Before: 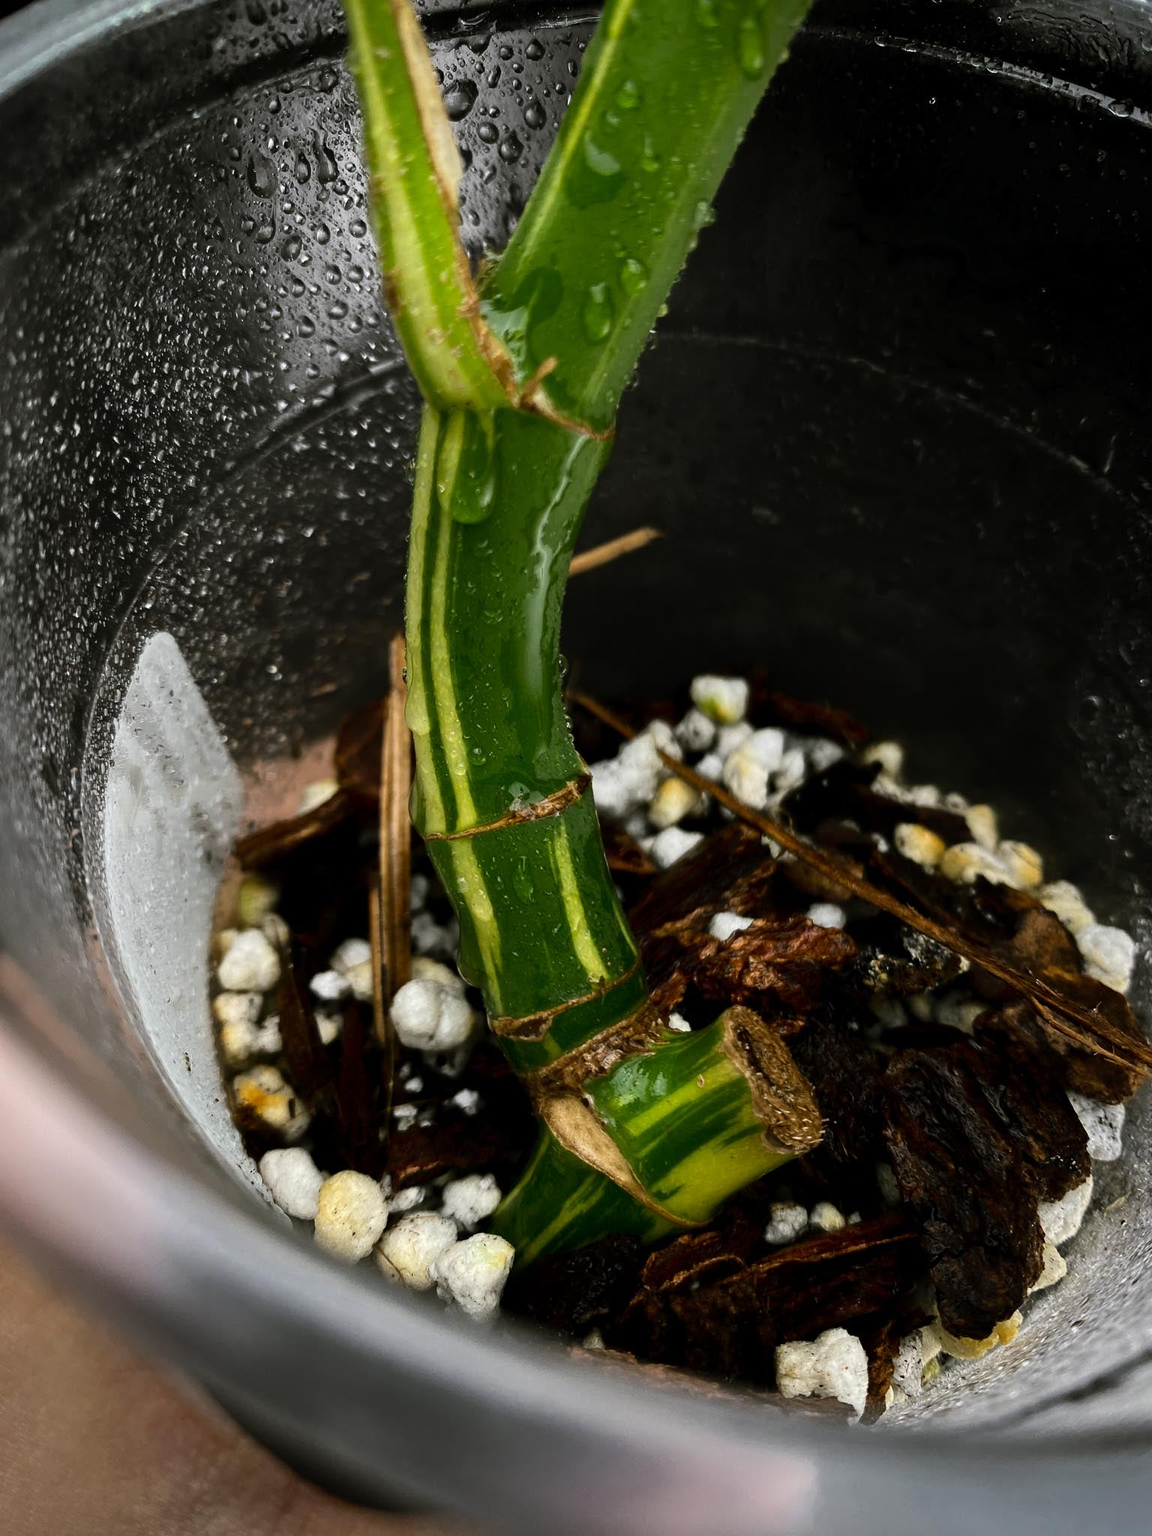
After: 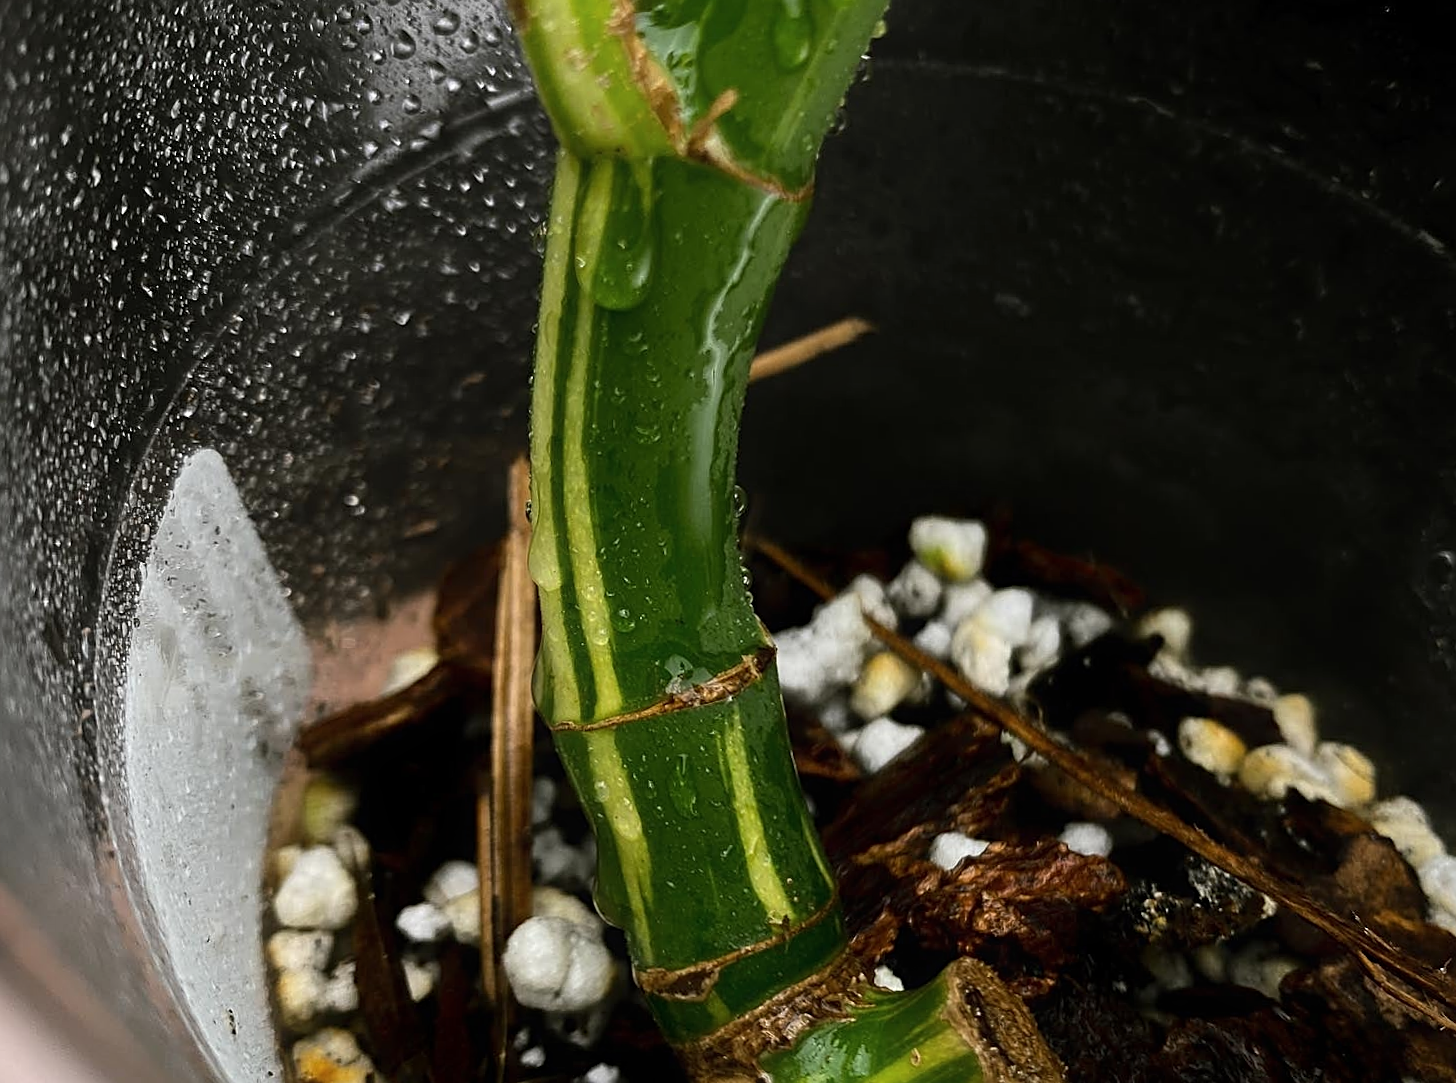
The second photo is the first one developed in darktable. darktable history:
crop: left 1.744%, top 19.225%, right 5.069%, bottom 28.357%
rotate and perspective: rotation 0.8°, automatic cropping off
contrast equalizer: y [[0.5, 0.5, 0.468, 0.5, 0.5, 0.5], [0.5 ×6], [0.5 ×6], [0 ×6], [0 ×6]]
sharpen: on, module defaults
contrast brightness saturation: saturation -0.05
